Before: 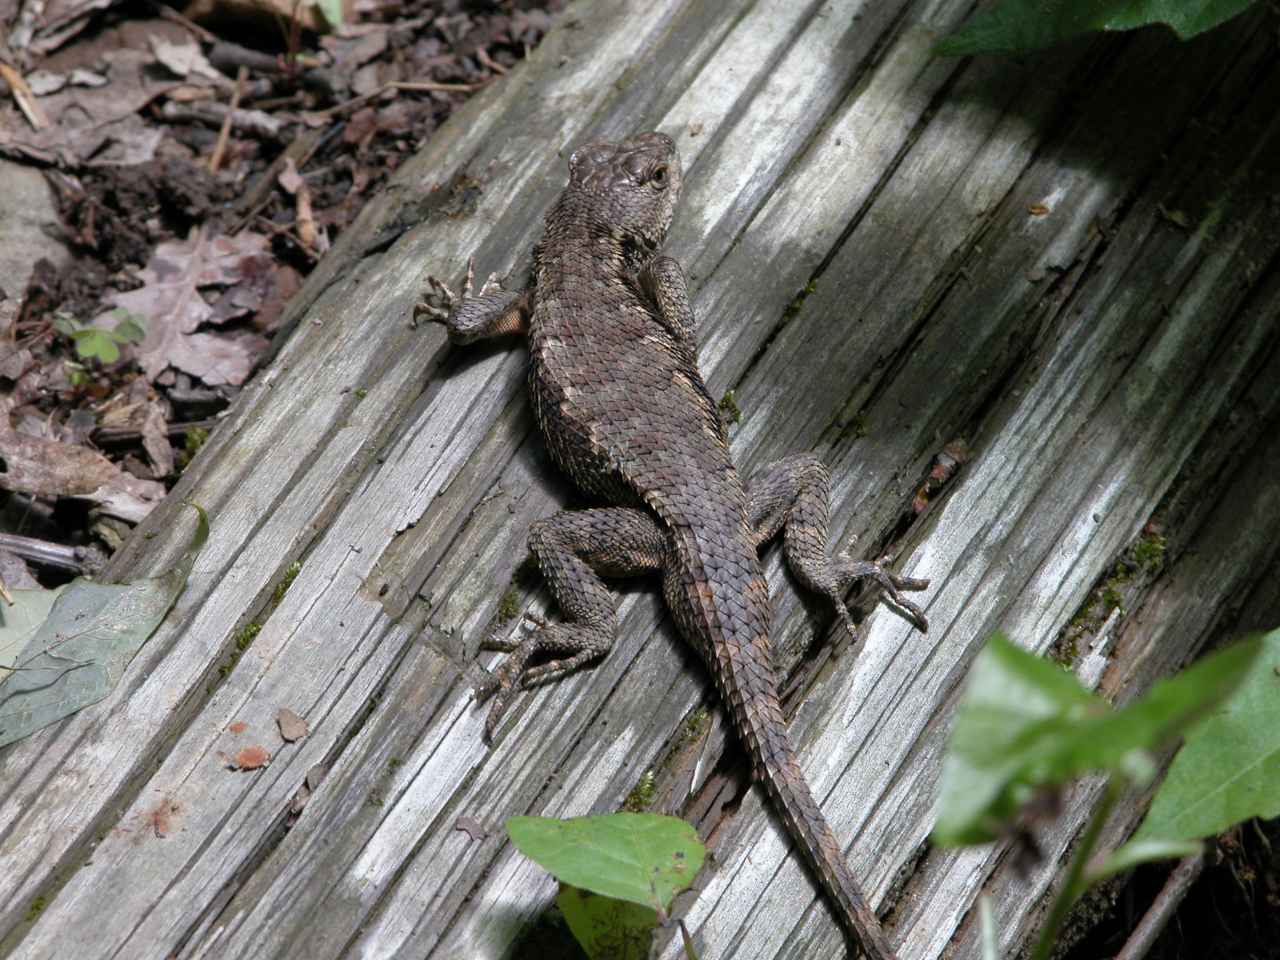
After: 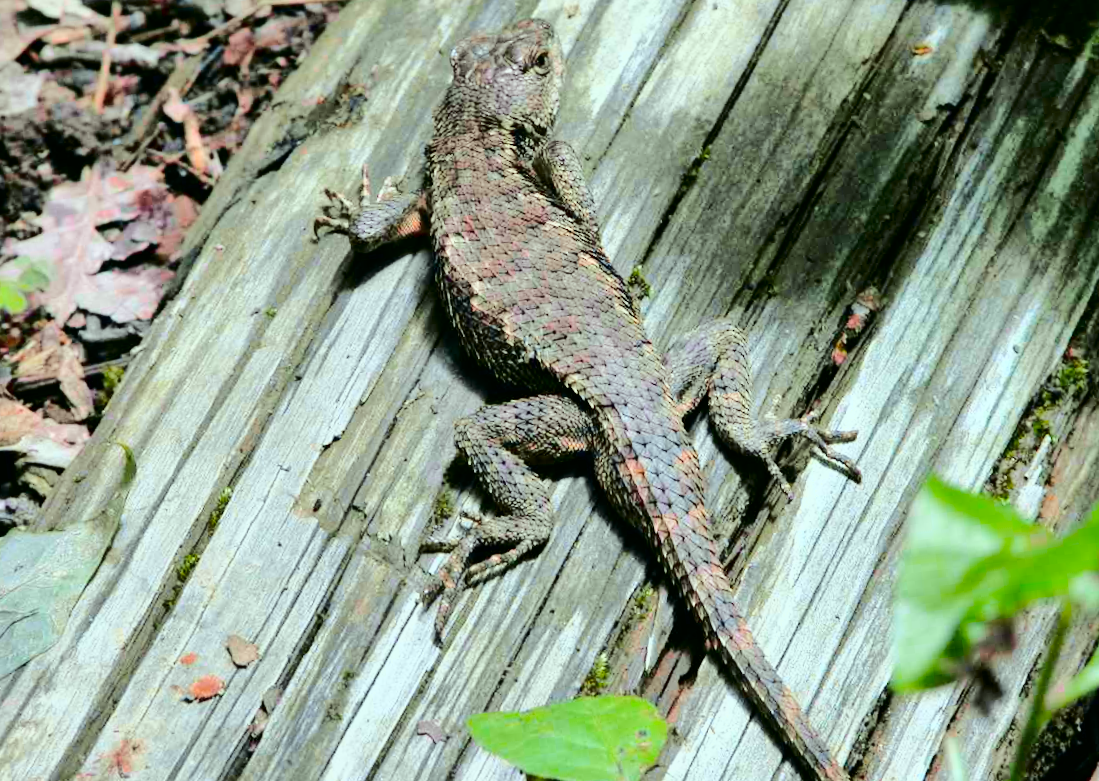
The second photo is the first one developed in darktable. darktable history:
crop: left 9.712%, top 16.928%, right 10.845%, bottom 12.332%
tone curve: curves: ch0 [(0.003, 0) (0.066, 0.017) (0.163, 0.09) (0.264, 0.238) (0.395, 0.421) (0.517, 0.575) (0.633, 0.687) (0.791, 0.814) (1, 1)]; ch1 [(0, 0) (0.149, 0.17) (0.327, 0.339) (0.39, 0.403) (0.456, 0.463) (0.501, 0.502) (0.512, 0.507) (0.53, 0.533) (0.575, 0.592) (0.671, 0.655) (0.729, 0.679) (1, 1)]; ch2 [(0, 0) (0.337, 0.382) (0.464, 0.47) (0.501, 0.502) (0.527, 0.532) (0.563, 0.555) (0.615, 0.61) (0.663, 0.68) (1, 1)], color space Lab, independent channels, preserve colors none
color correction: highlights a* -7.33, highlights b* 1.26, shadows a* -3.55, saturation 1.4
rotate and perspective: rotation -6.83°, automatic cropping off
base curve: curves: ch0 [(0, 0) (0.025, 0.046) (0.112, 0.277) (0.467, 0.74) (0.814, 0.929) (1, 0.942)]
shadows and highlights: highlights color adjustment 0%, soften with gaussian
